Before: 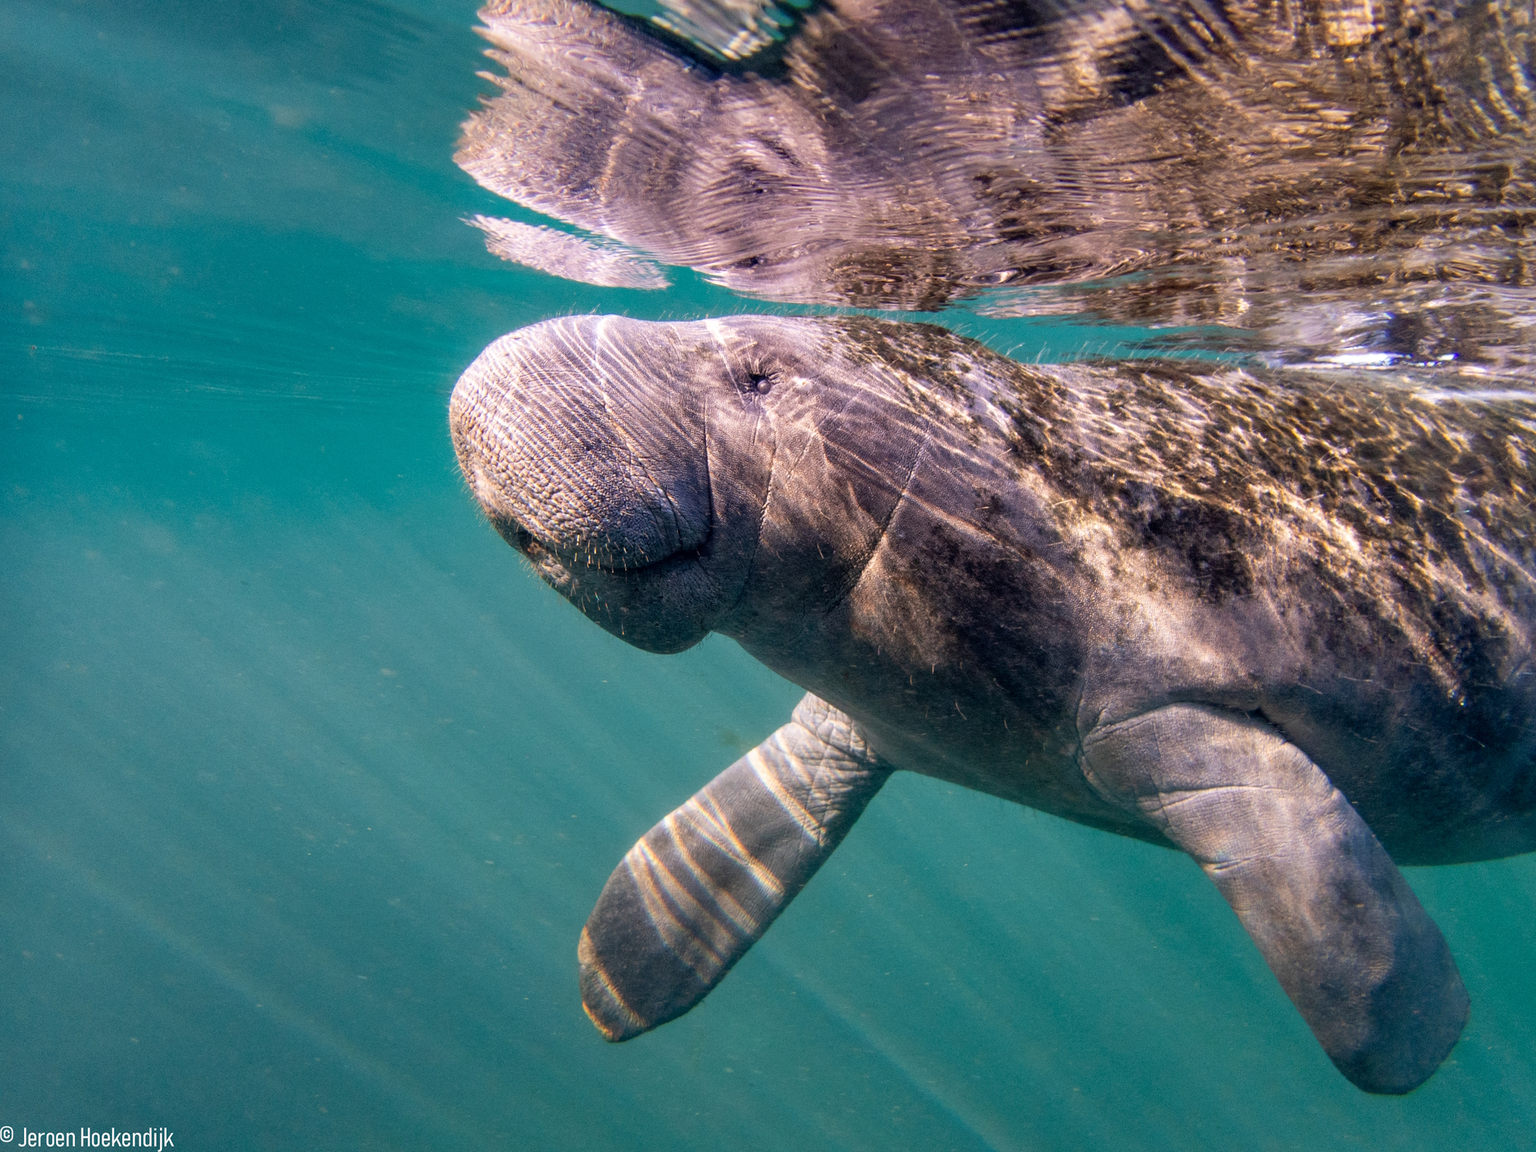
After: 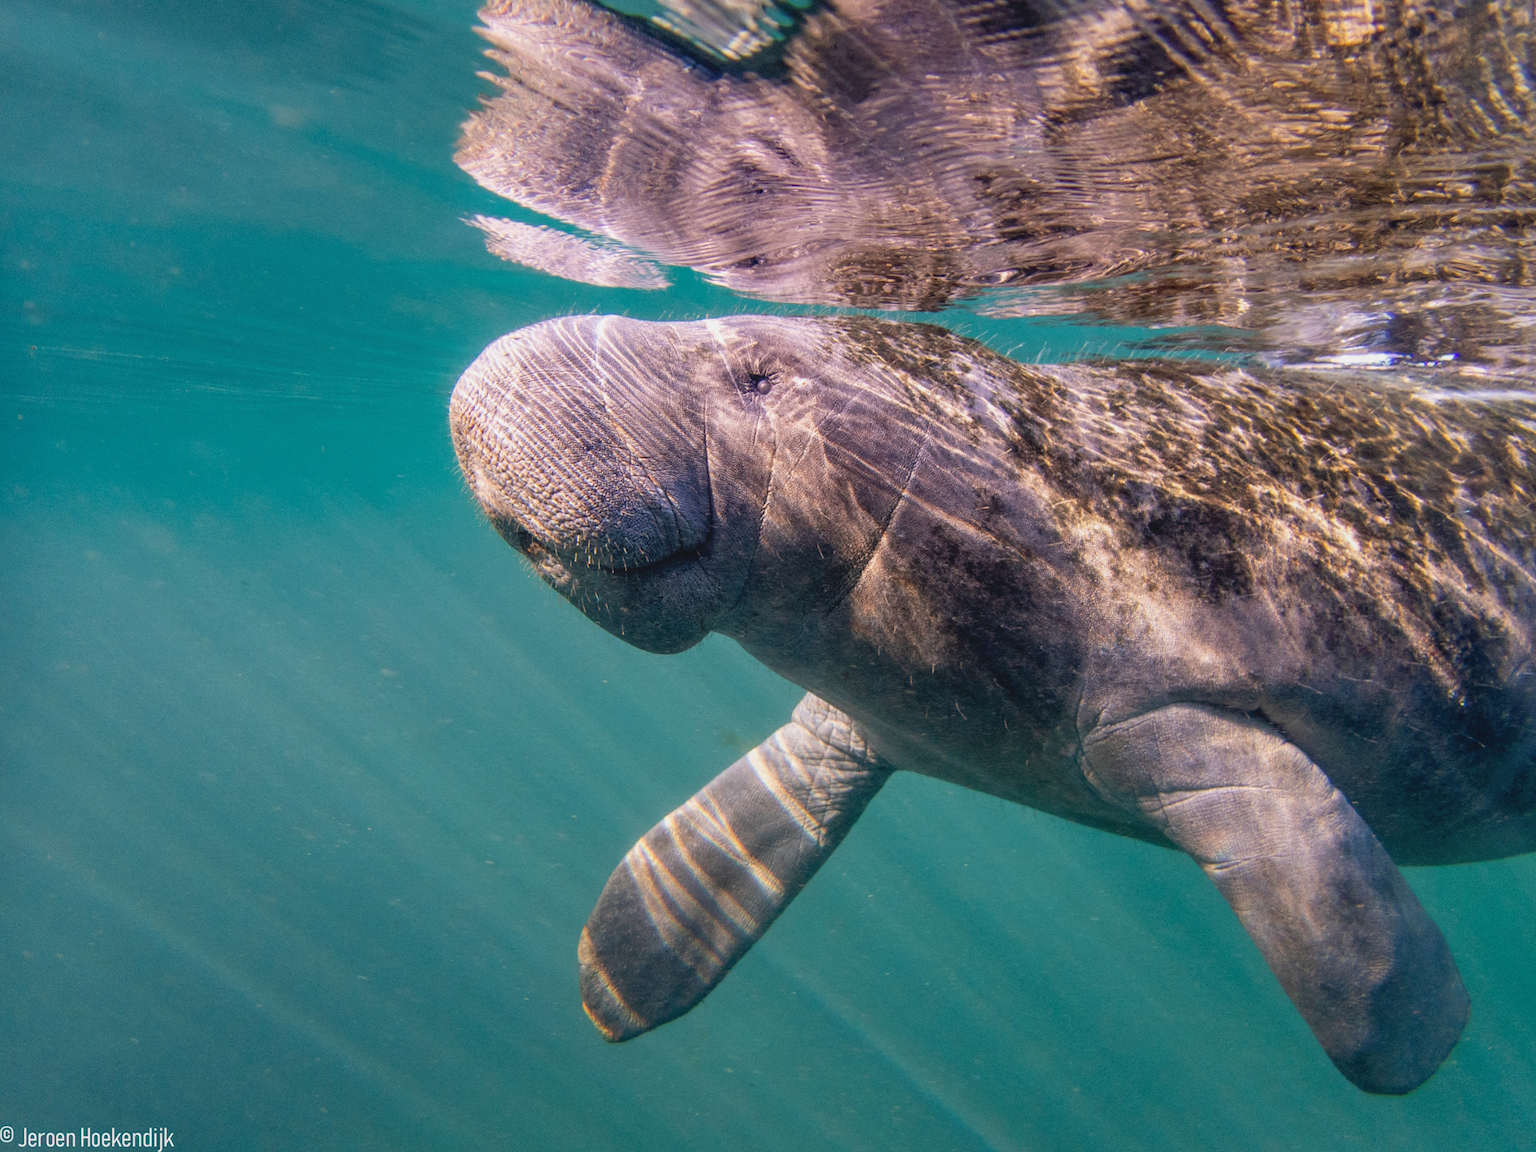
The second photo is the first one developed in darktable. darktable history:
local contrast: highlights 44%, shadows 5%, detail 99%
